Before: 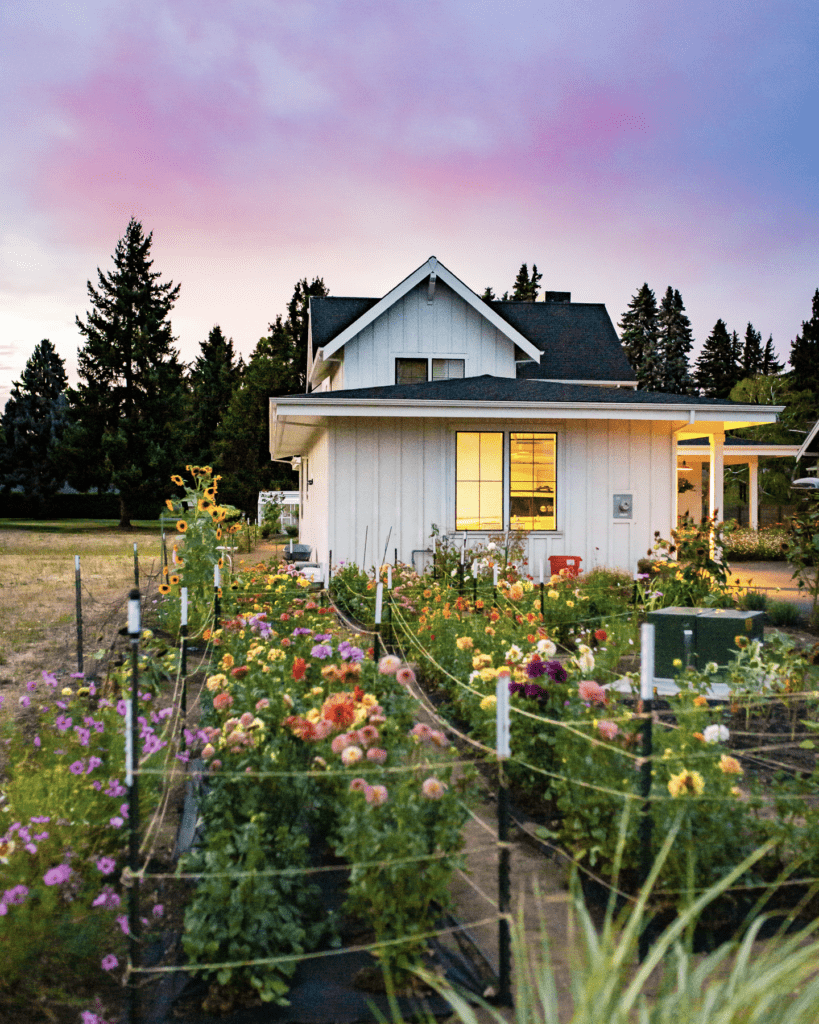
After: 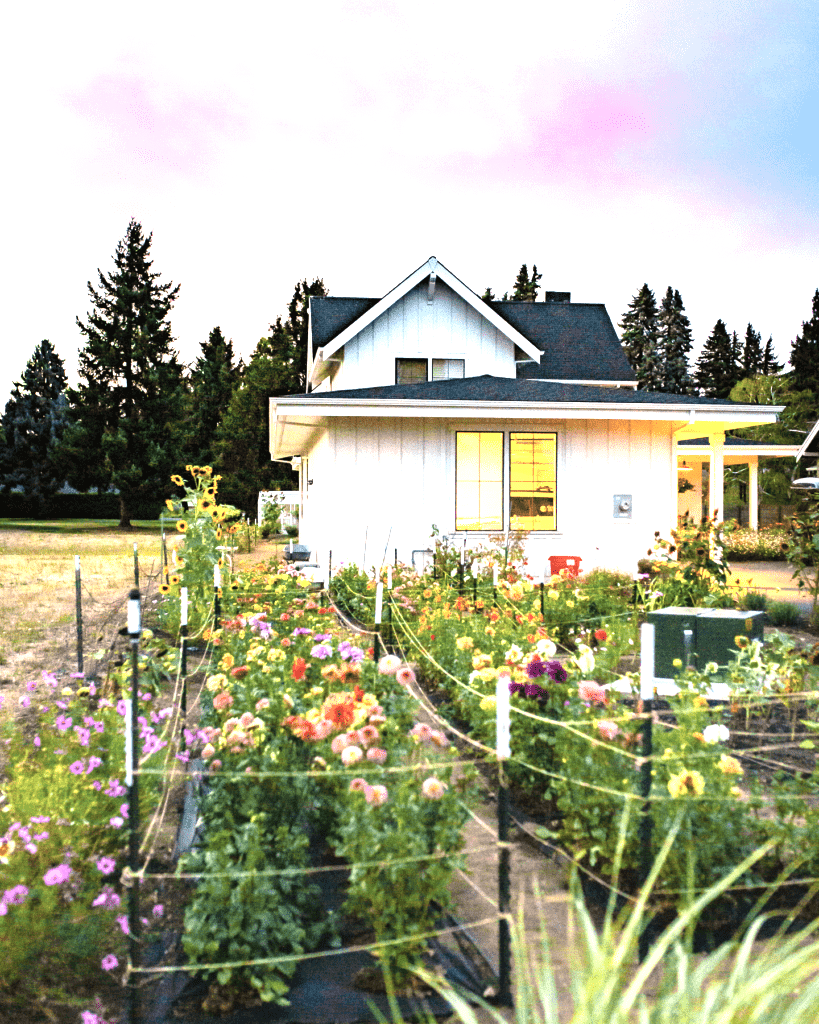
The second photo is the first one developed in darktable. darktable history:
exposure: black level correction 0, exposure 1.386 EV, compensate exposure bias true, compensate highlight preservation false
